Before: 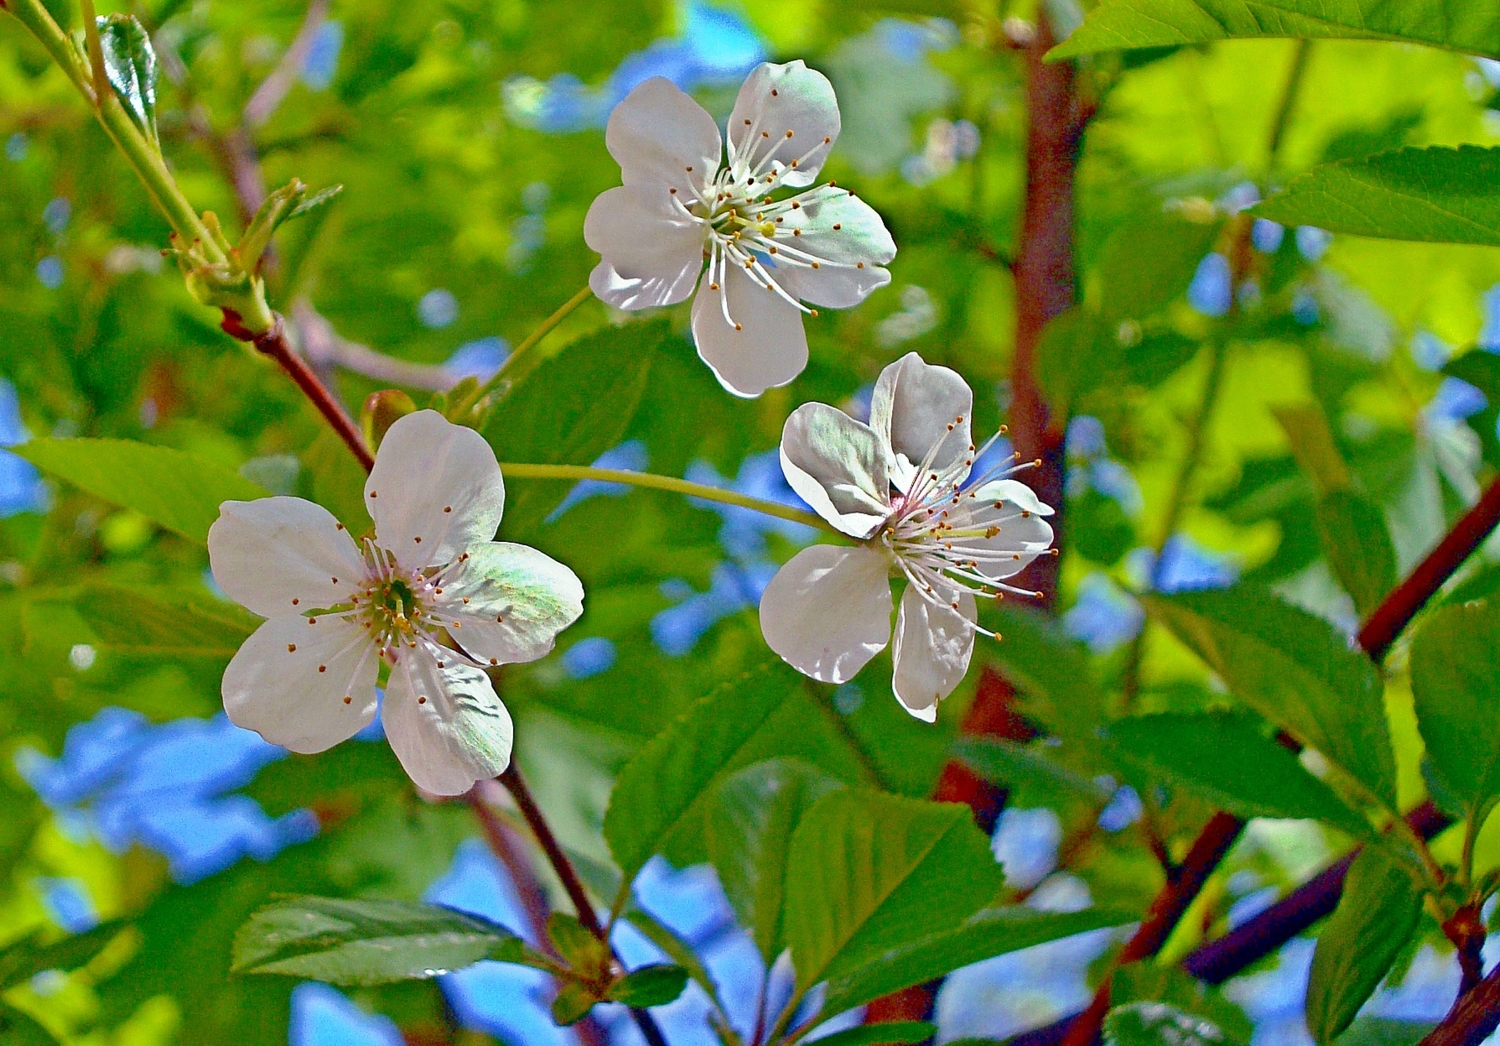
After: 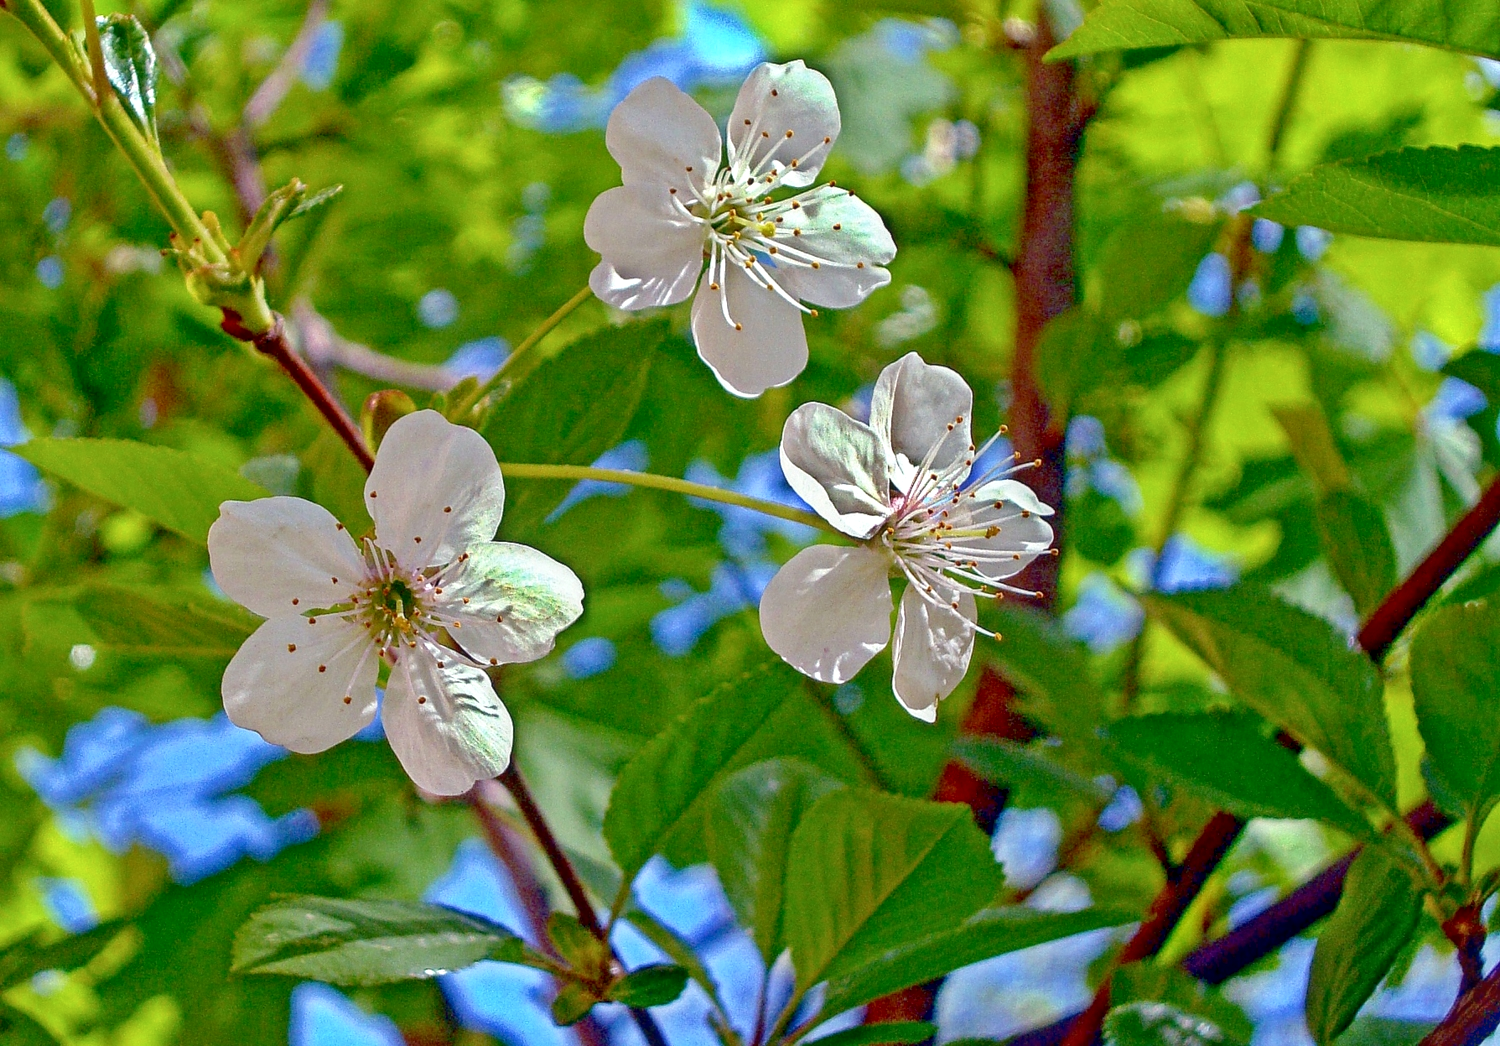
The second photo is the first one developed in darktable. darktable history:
local contrast: detail 130%
shadows and highlights: shadows 61.63, white point adjustment 0.309, highlights -34.67, compress 83.39%
